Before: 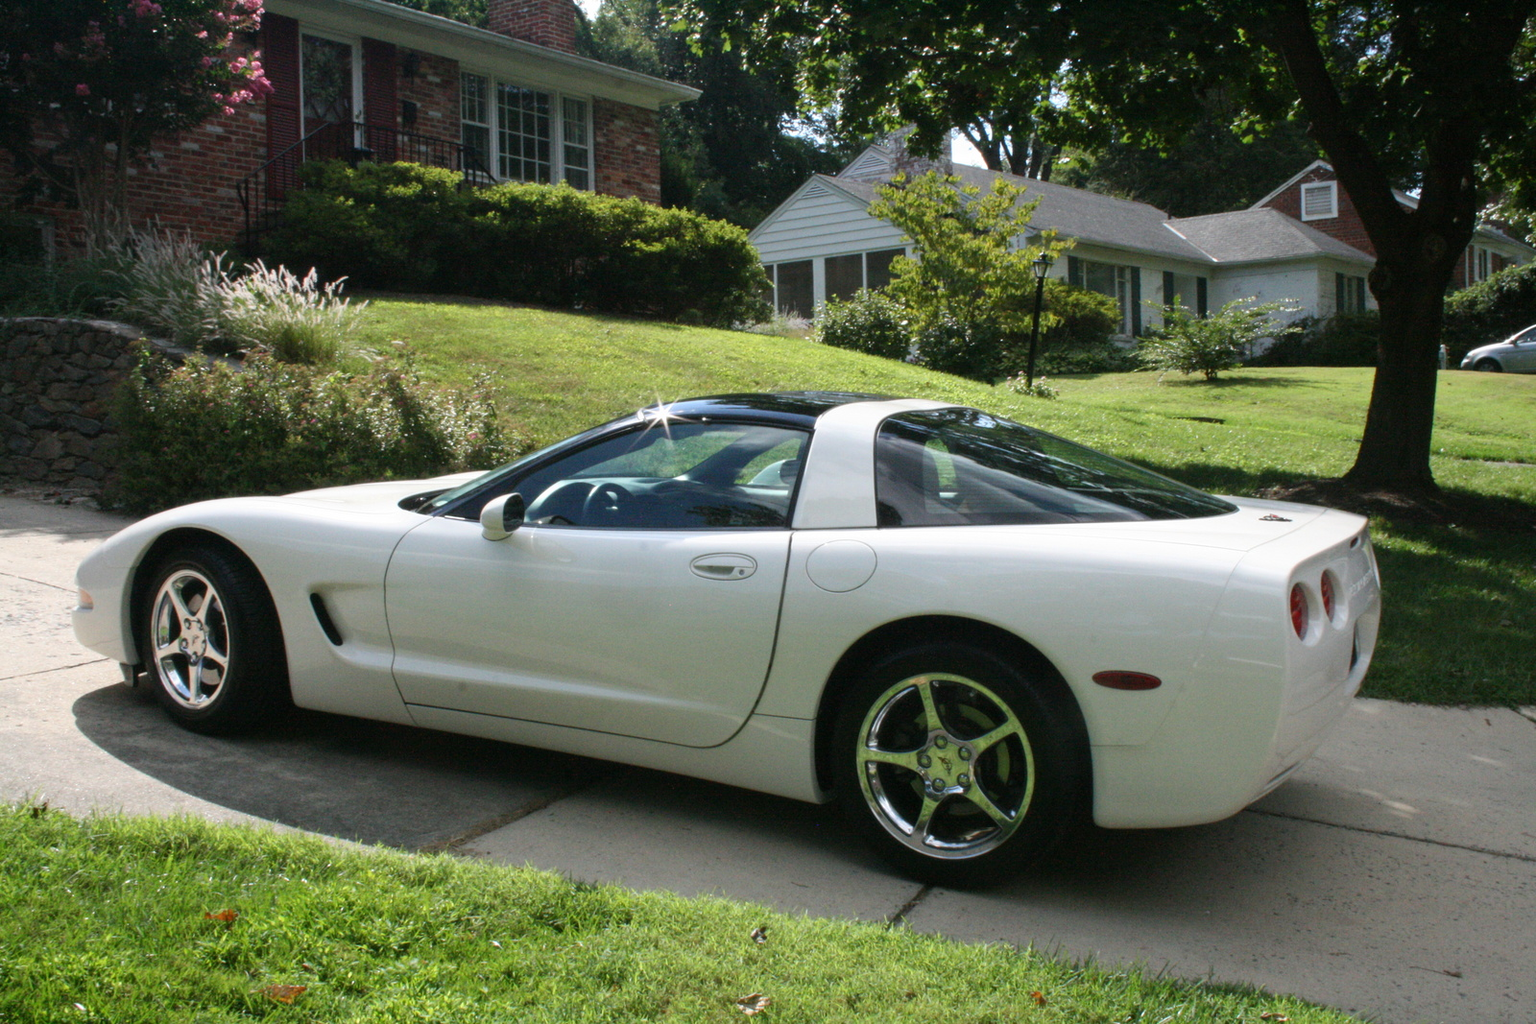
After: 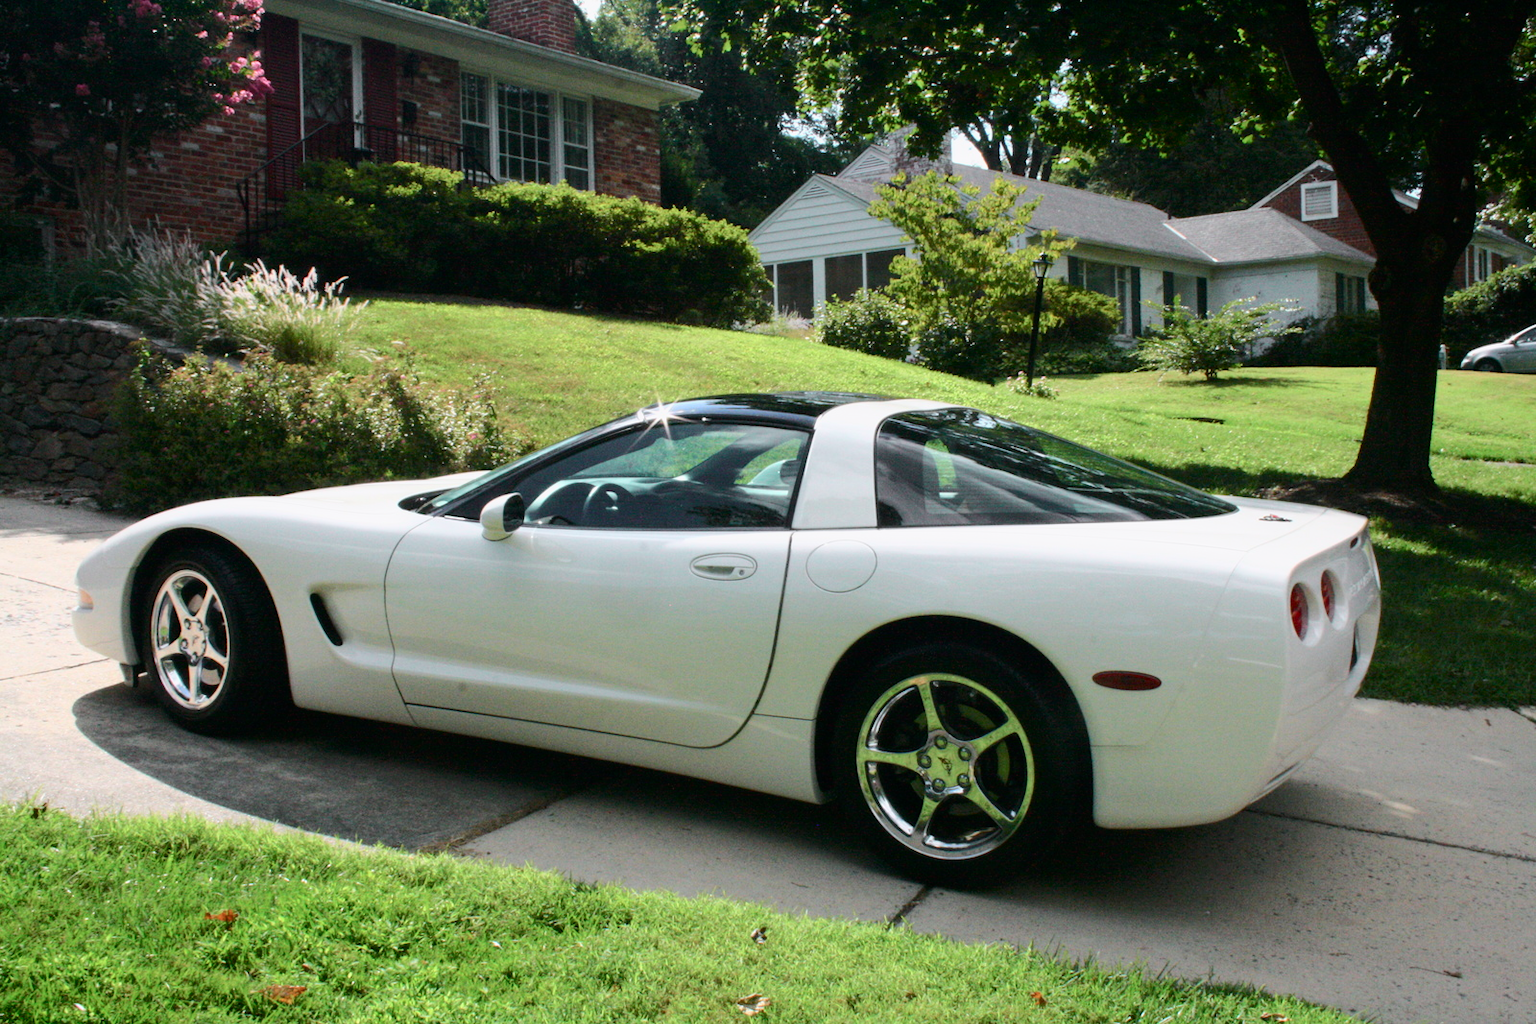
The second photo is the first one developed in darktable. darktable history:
tone curve: curves: ch0 [(0, 0) (0.035, 0.017) (0.131, 0.108) (0.279, 0.279) (0.476, 0.554) (0.617, 0.693) (0.704, 0.77) (0.801, 0.854) (0.895, 0.927) (1, 0.976)]; ch1 [(0, 0) (0.318, 0.278) (0.444, 0.427) (0.493, 0.493) (0.537, 0.547) (0.594, 0.616) (0.746, 0.764) (1, 1)]; ch2 [(0, 0) (0.316, 0.292) (0.381, 0.37) (0.423, 0.448) (0.476, 0.482) (0.502, 0.498) (0.529, 0.532) (0.583, 0.608) (0.639, 0.657) (0.7, 0.7) (0.861, 0.808) (1, 0.951)], color space Lab, independent channels, preserve colors none
